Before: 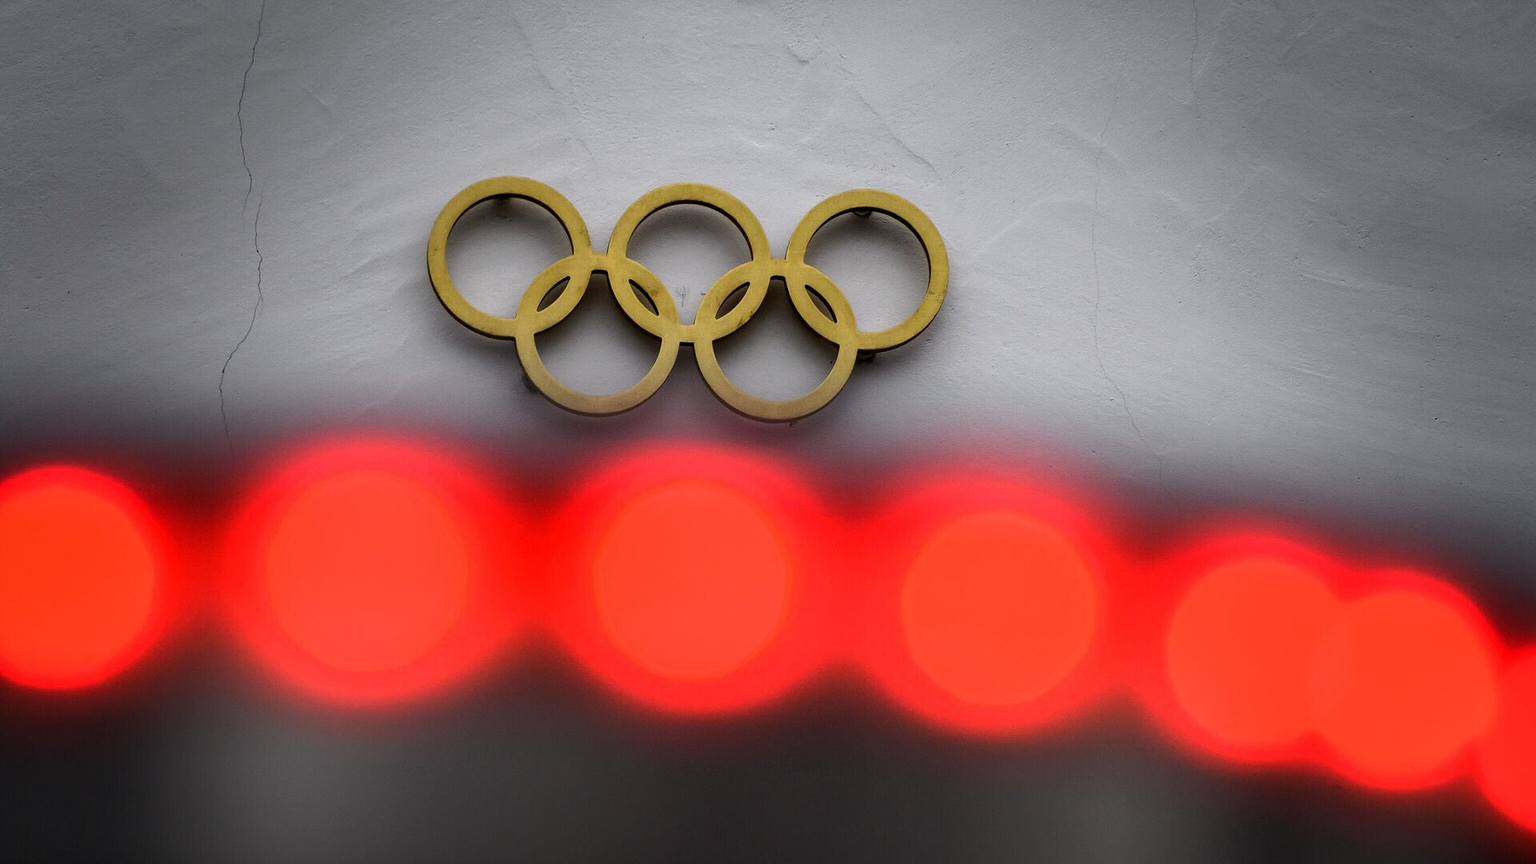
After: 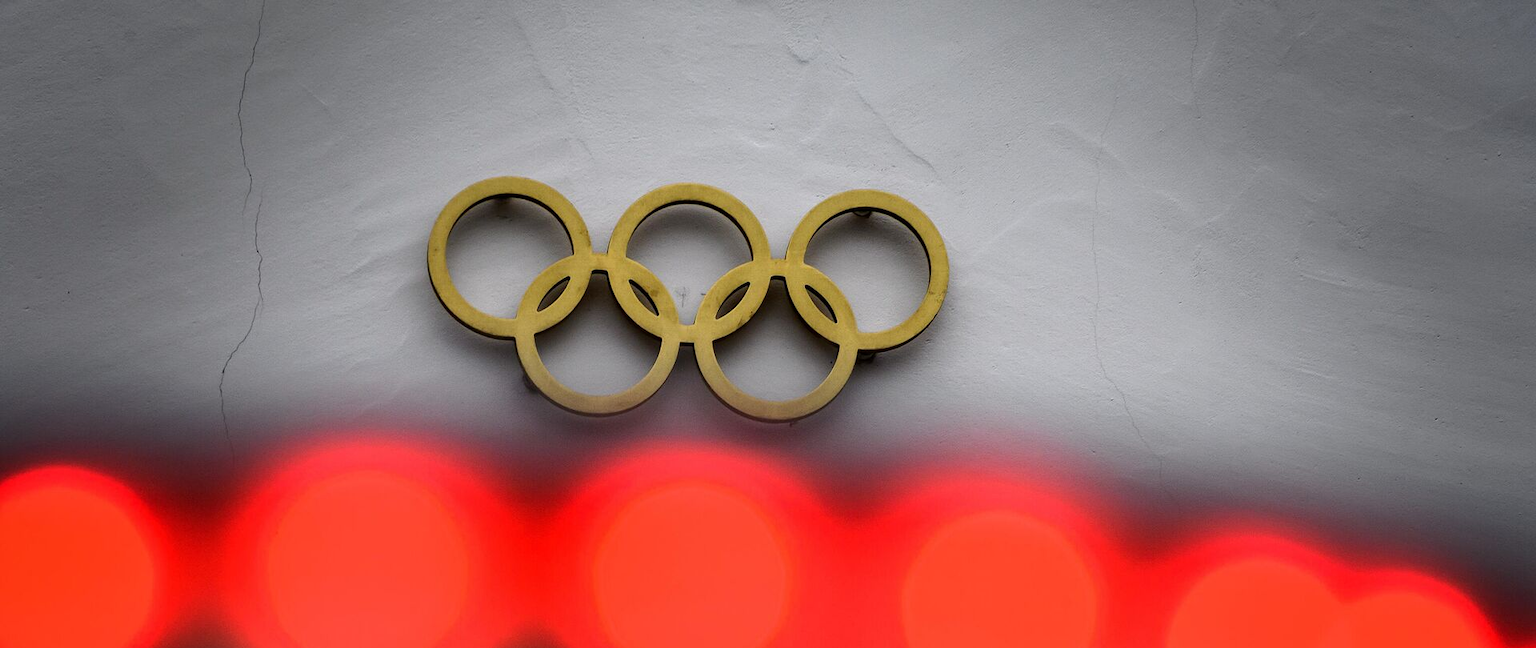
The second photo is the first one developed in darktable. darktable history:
crop: bottom 24.899%
